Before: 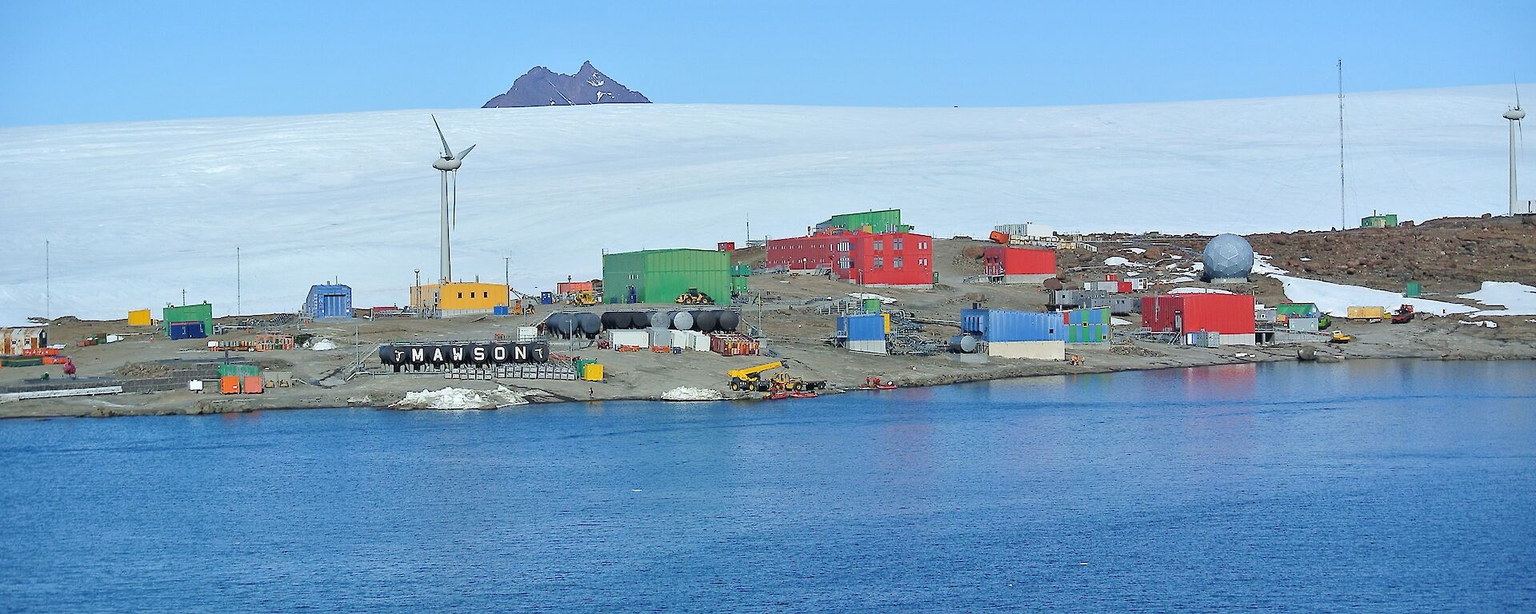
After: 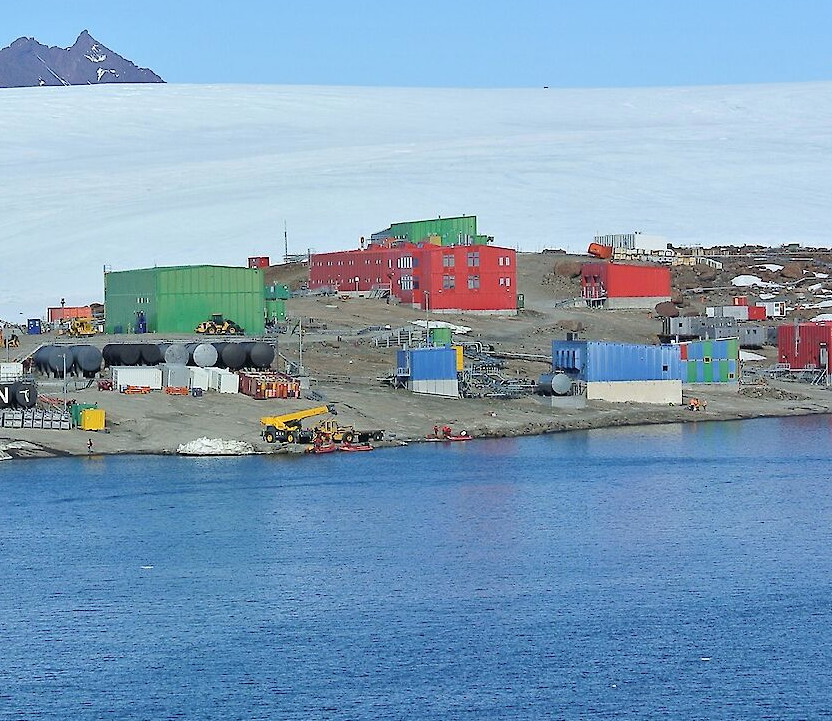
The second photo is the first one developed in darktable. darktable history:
contrast brightness saturation: saturation -0.057
crop: left 33.852%, top 6.048%, right 22.763%
